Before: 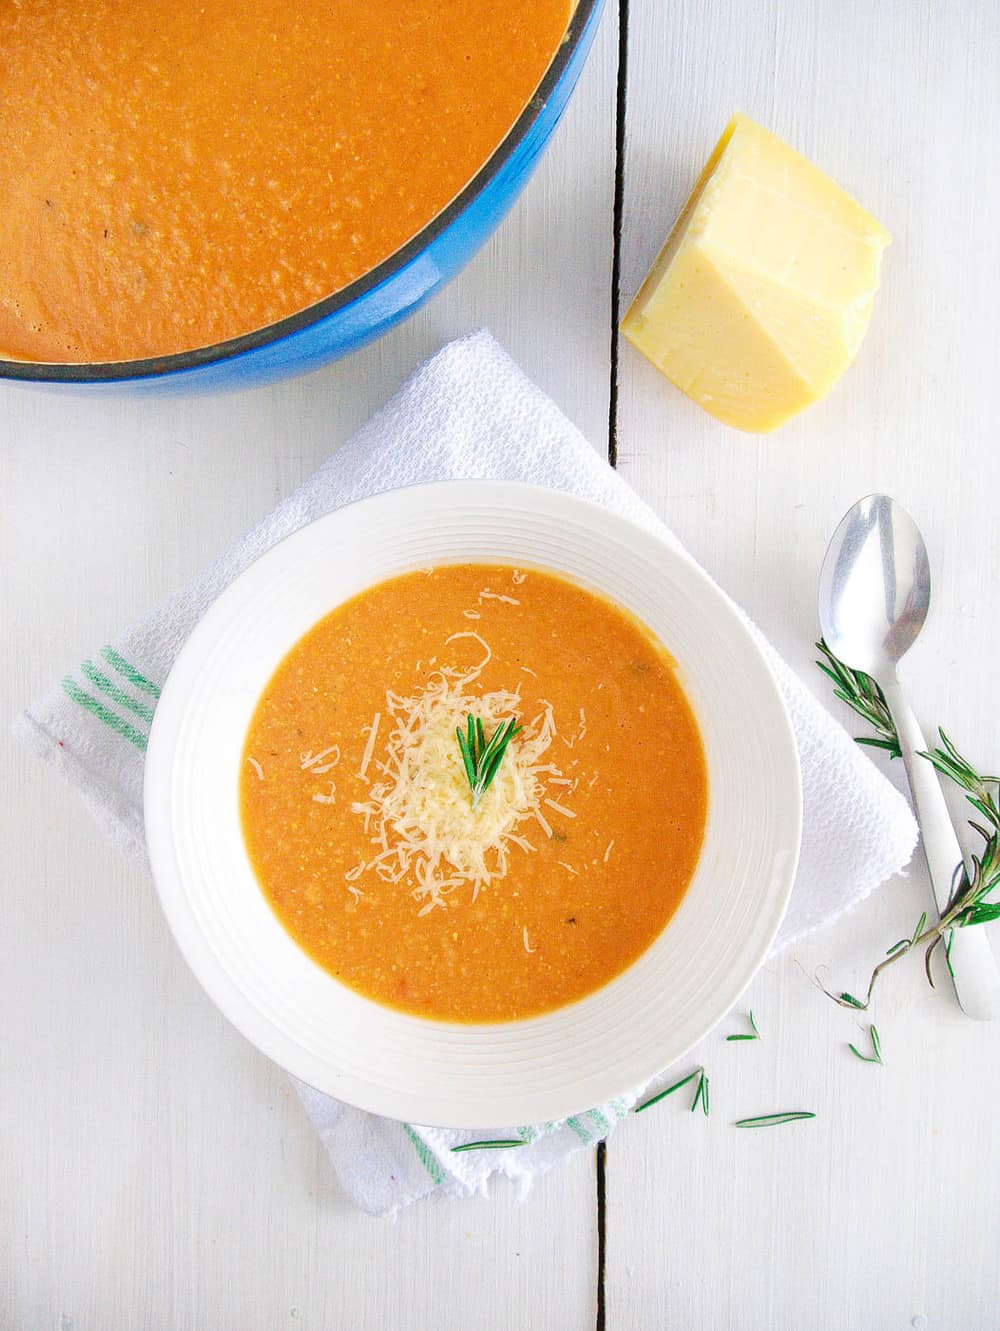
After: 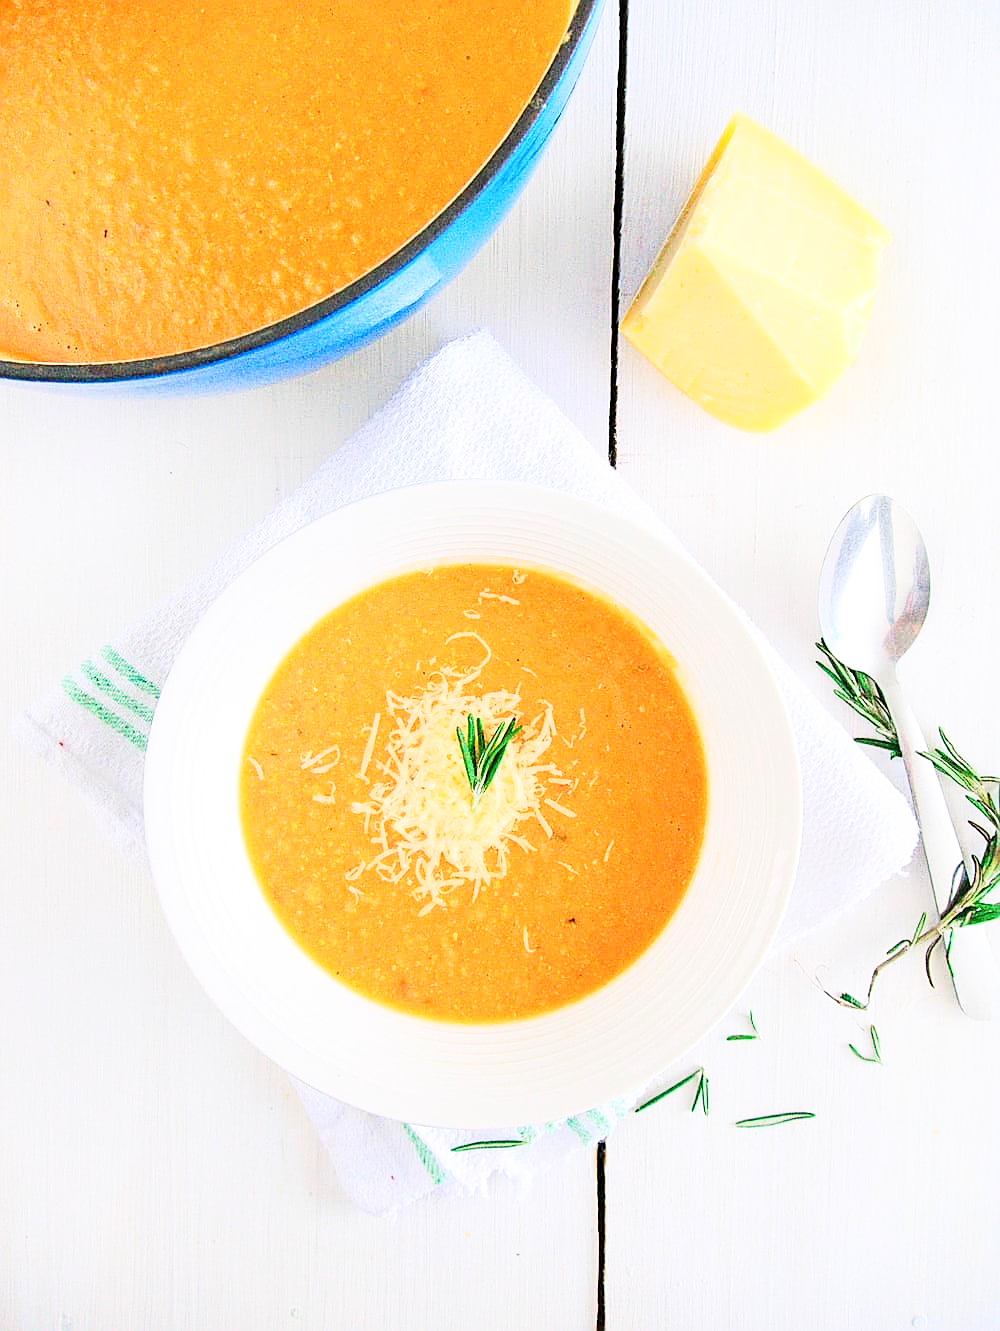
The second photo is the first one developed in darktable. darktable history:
sharpen: amount 0.55
tone curve: curves: ch0 [(0, 0) (0.004, 0.001) (0.133, 0.132) (0.325, 0.395) (0.455, 0.565) (0.832, 0.925) (1, 1)], color space Lab, linked channels, preserve colors none
contrast brightness saturation: contrast 0.15, brightness 0.05
